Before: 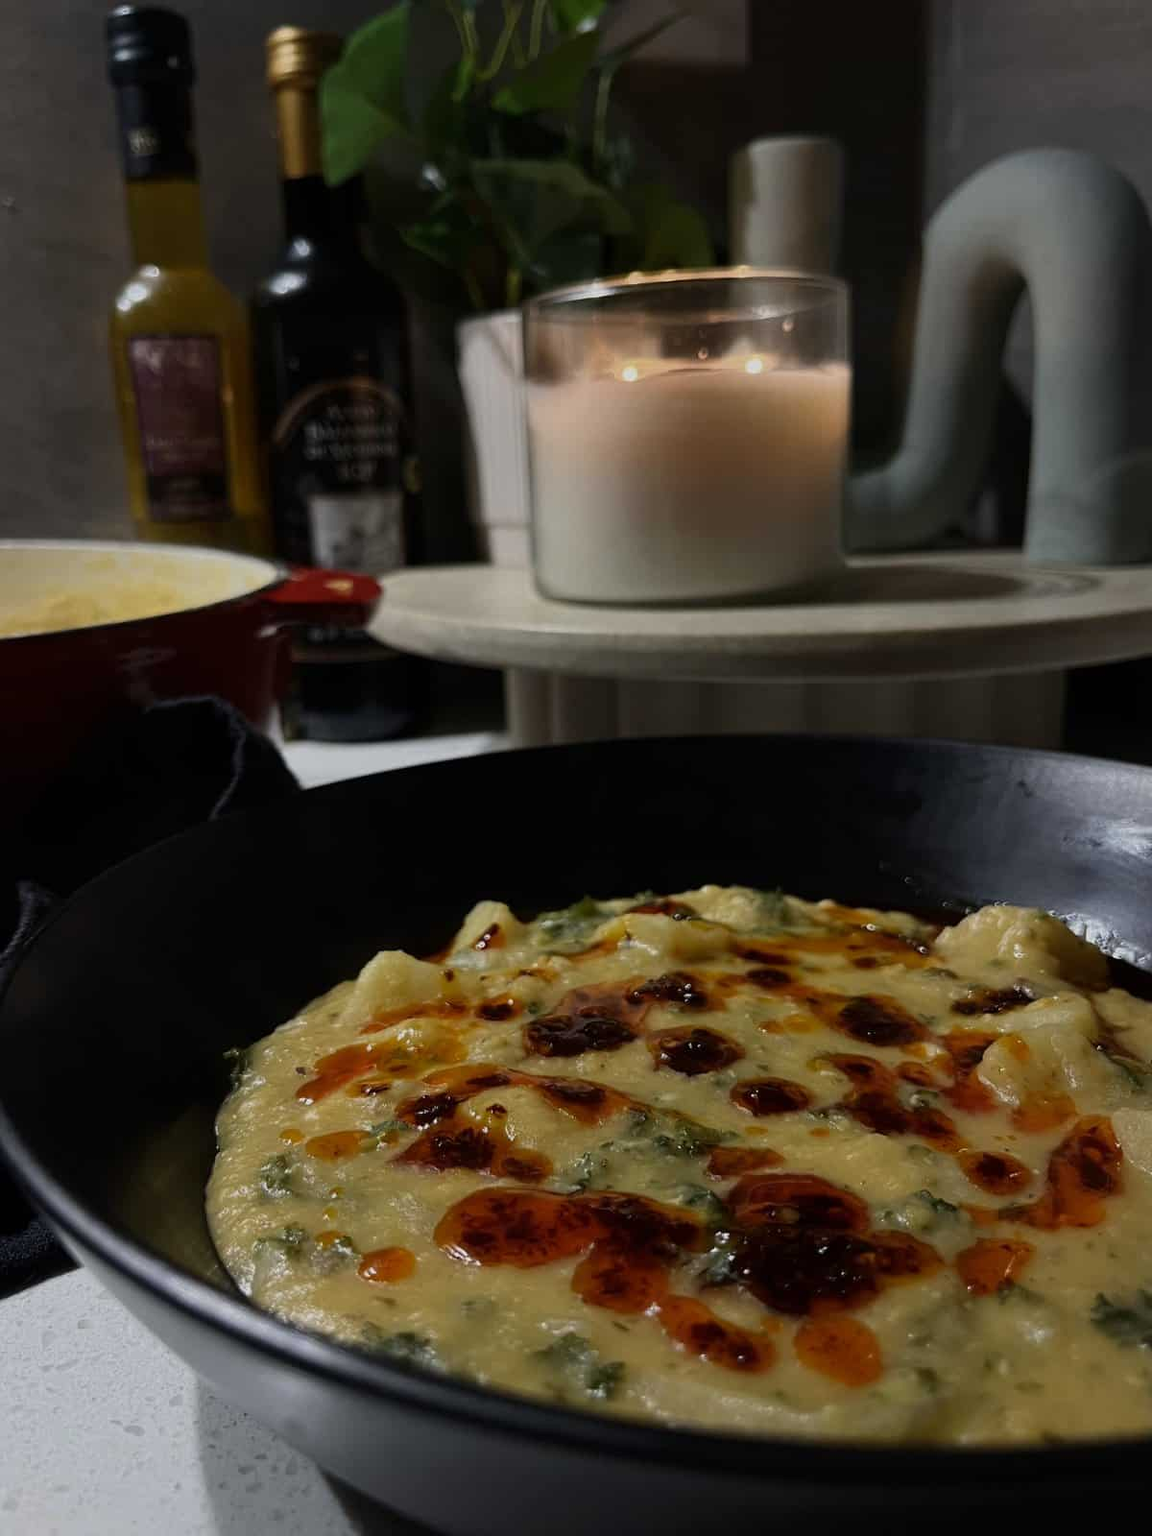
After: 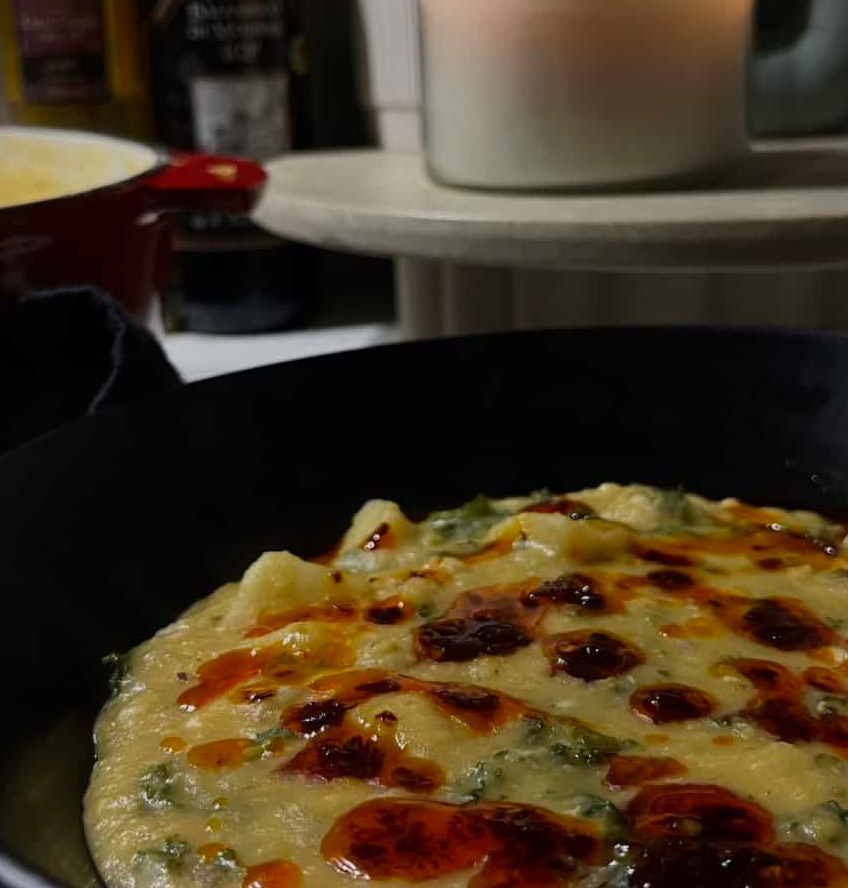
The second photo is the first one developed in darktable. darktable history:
tone equalizer: edges refinement/feathering 500, mask exposure compensation -1.57 EV, preserve details no
crop: left 10.973%, top 27.484%, right 18.309%, bottom 16.995%
